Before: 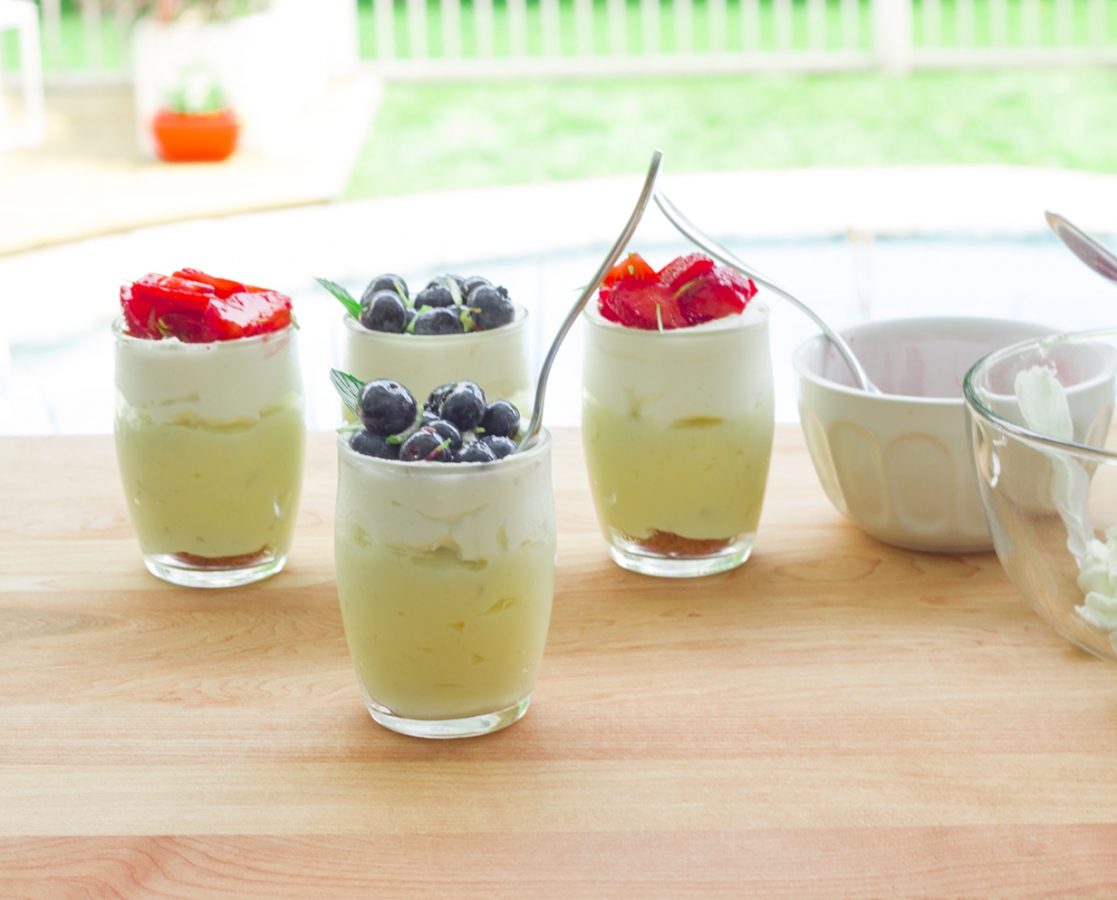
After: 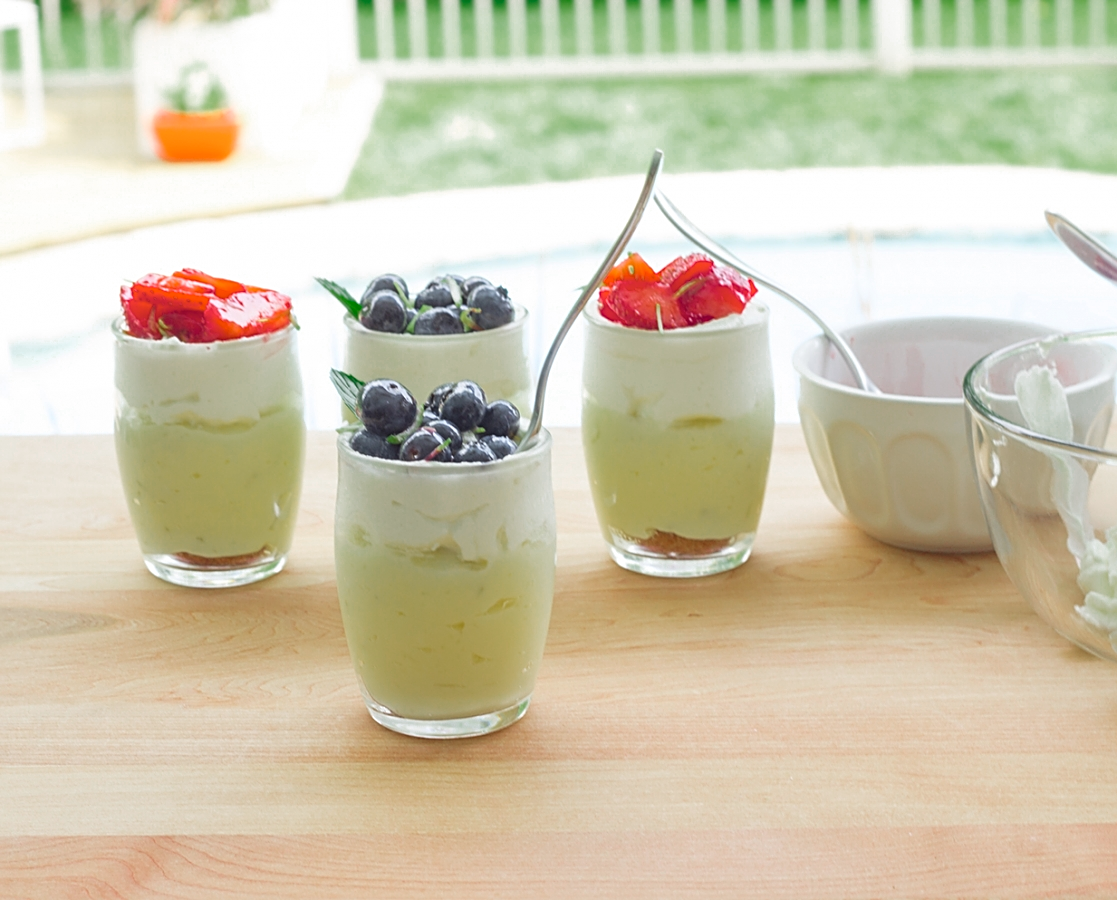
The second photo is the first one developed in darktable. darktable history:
sharpen: on, module defaults
color zones: curves: ch0 [(0, 0.558) (0.143, 0.548) (0.286, 0.447) (0.429, 0.259) (0.571, 0.5) (0.714, 0.5) (0.857, 0.593) (1, 0.558)]; ch1 [(0, 0.543) (0.01, 0.544) (0.12, 0.492) (0.248, 0.458) (0.5, 0.534) (0.748, 0.5) (0.99, 0.469) (1, 0.543)]; ch2 [(0, 0.507) (0.143, 0.522) (0.286, 0.505) (0.429, 0.5) (0.571, 0.5) (0.714, 0.5) (0.857, 0.5) (1, 0.507)]
